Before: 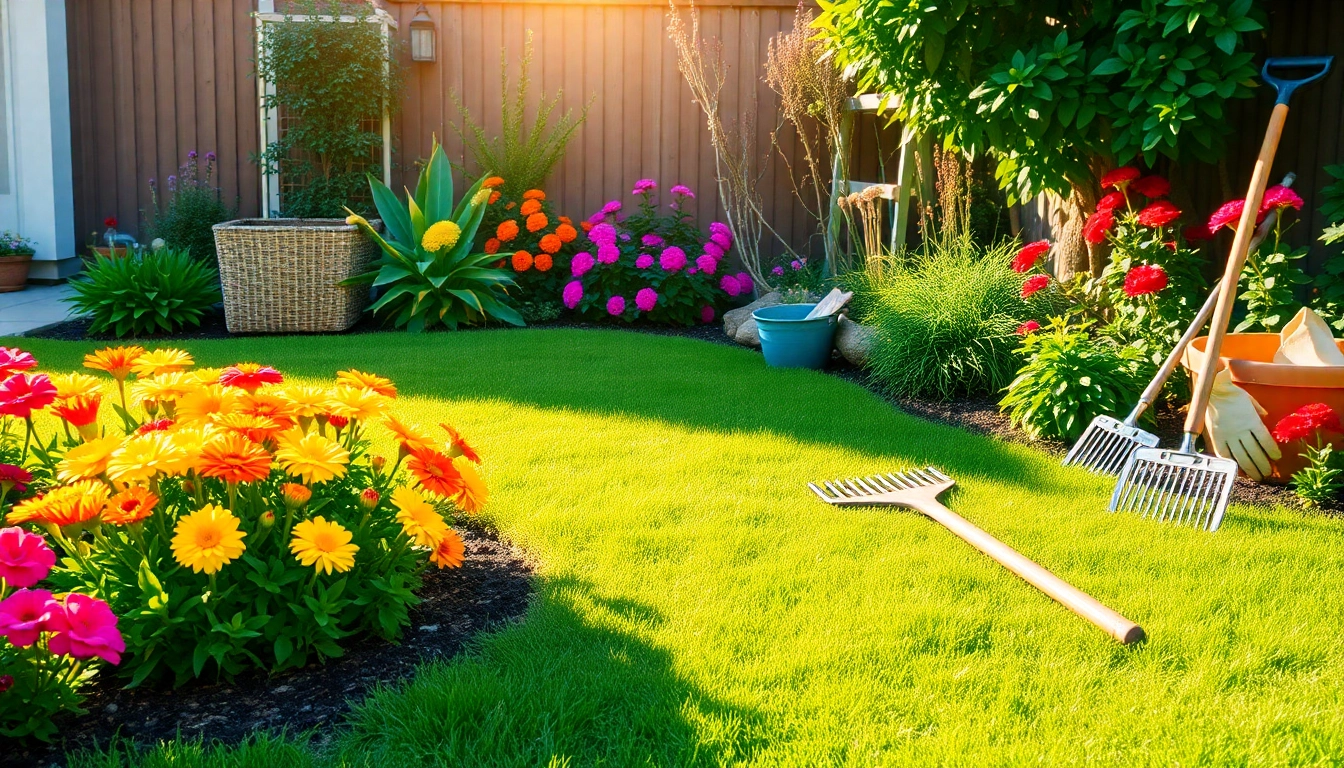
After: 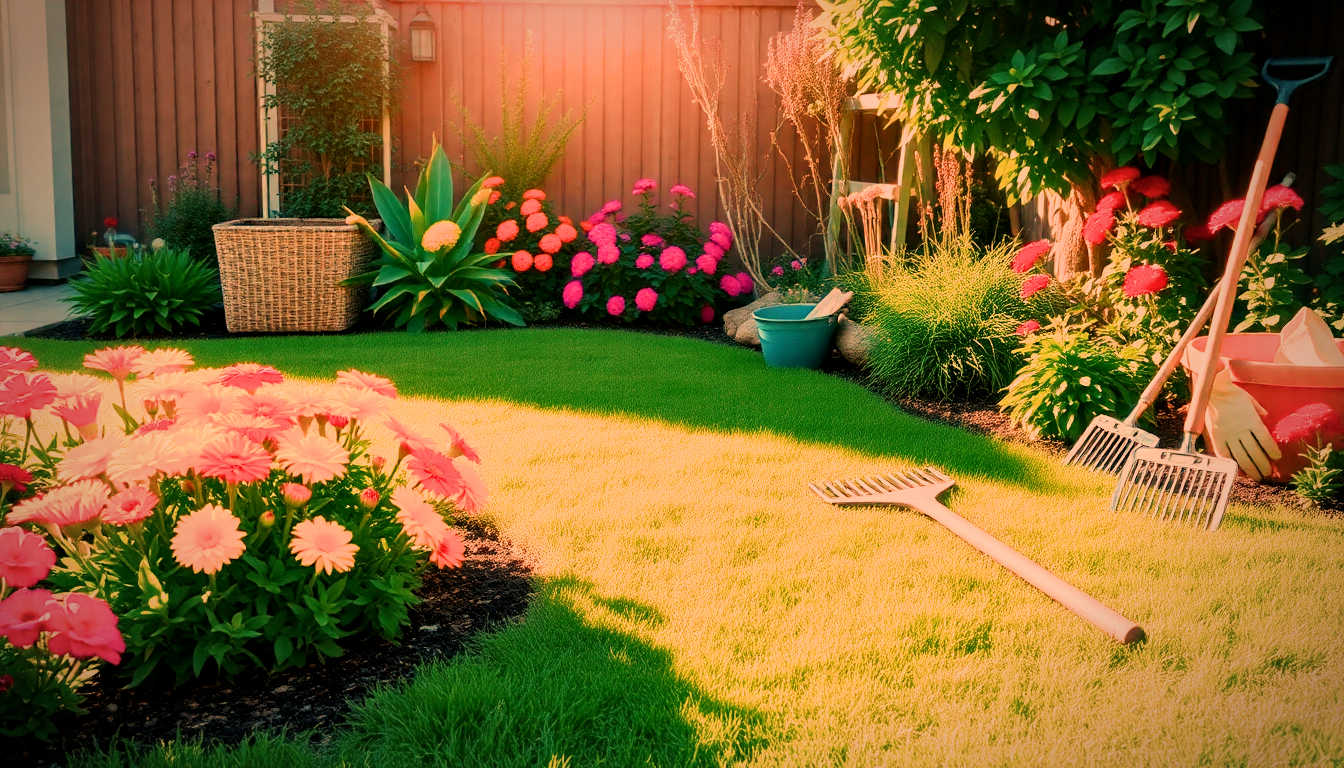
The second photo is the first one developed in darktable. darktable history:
local contrast: mode bilateral grid, contrast 20, coarseness 50, detail 120%, midtone range 0.2
vignetting: fall-off start 70.97%, brightness -0.584, saturation -0.118, width/height ratio 1.333
filmic rgb: black relative exposure -16 EV, white relative exposure 4.97 EV, hardness 6.25
white balance: red 1.467, blue 0.684
